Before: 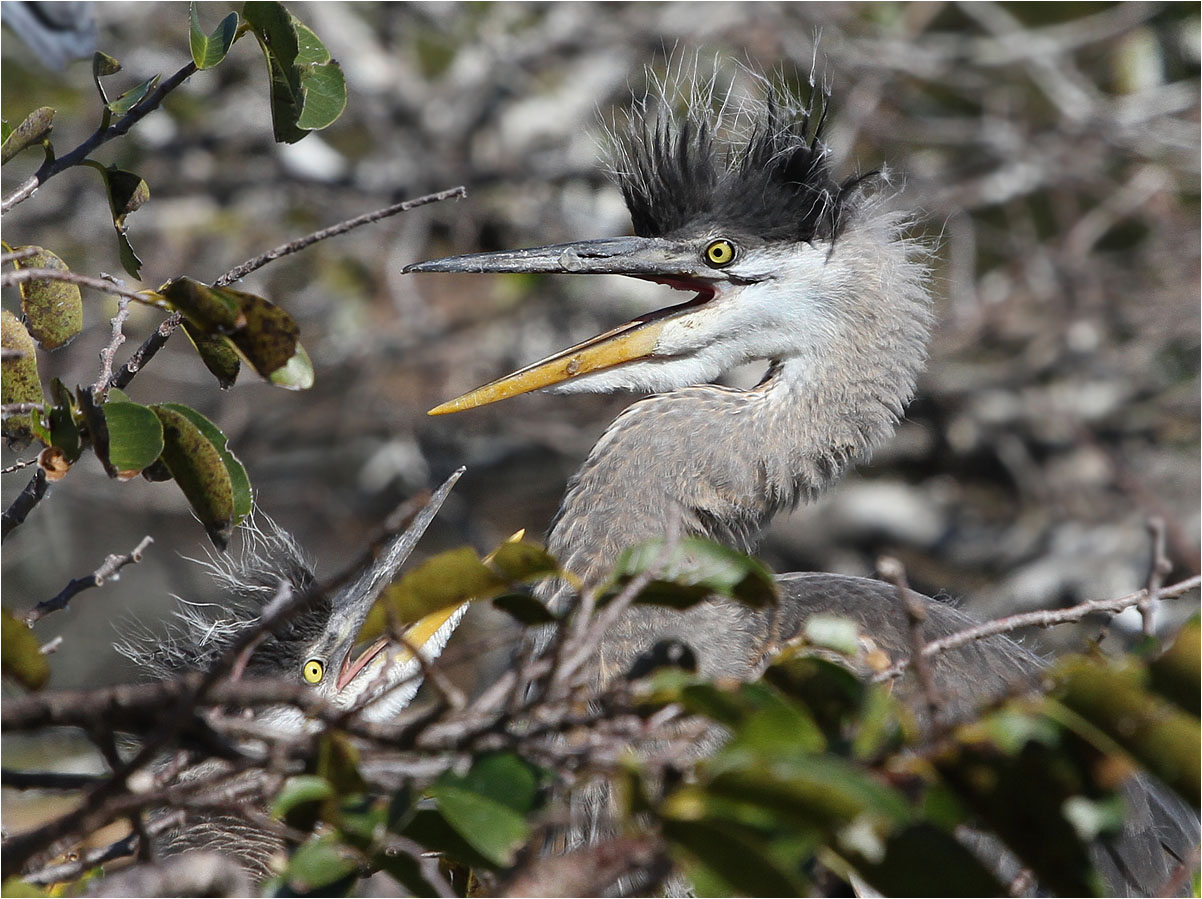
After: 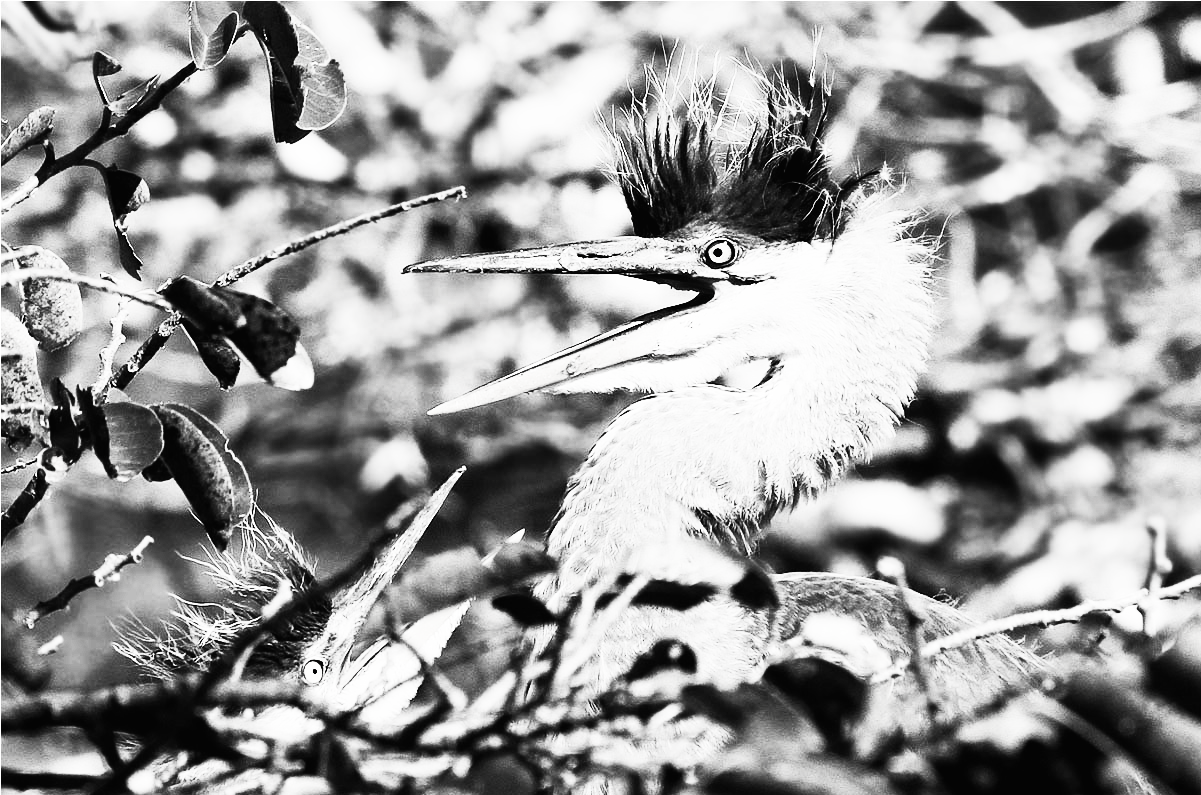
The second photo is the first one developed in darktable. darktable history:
exposure: black level correction 0, exposure 0.498 EV, compensate exposure bias true, compensate highlight preservation false
contrast brightness saturation: contrast 0.534, brightness 0.451, saturation -0.992
filmic rgb: black relative exposure -5.06 EV, white relative exposure 3.96 EV, hardness 2.88, contrast 1.296
crop and rotate: top 0%, bottom 11.47%
tone equalizer: -8 EV -0.447 EV, -7 EV -0.367 EV, -6 EV -0.355 EV, -5 EV -0.219 EV, -3 EV 0.217 EV, -2 EV 0.311 EV, -1 EV 0.381 EV, +0 EV 0.422 EV, edges refinement/feathering 500, mask exposure compensation -1.57 EV, preserve details no
